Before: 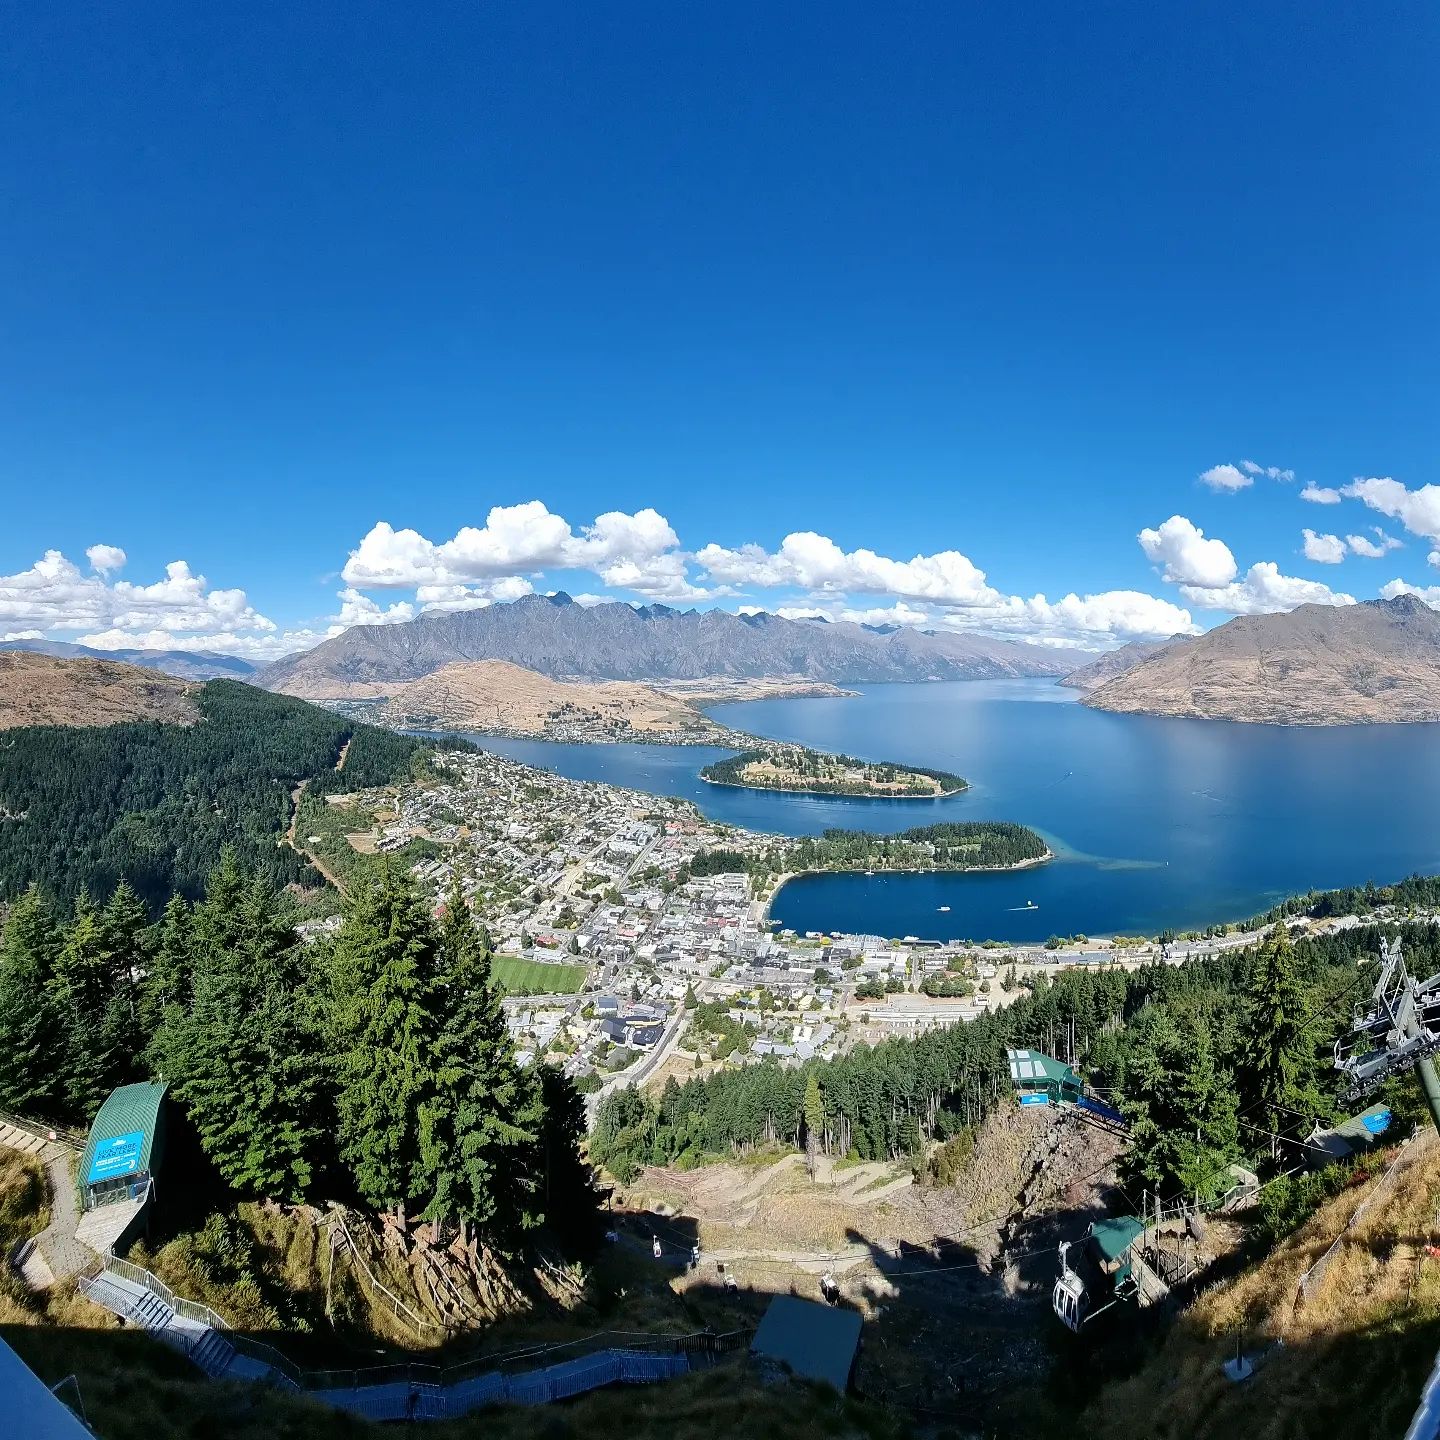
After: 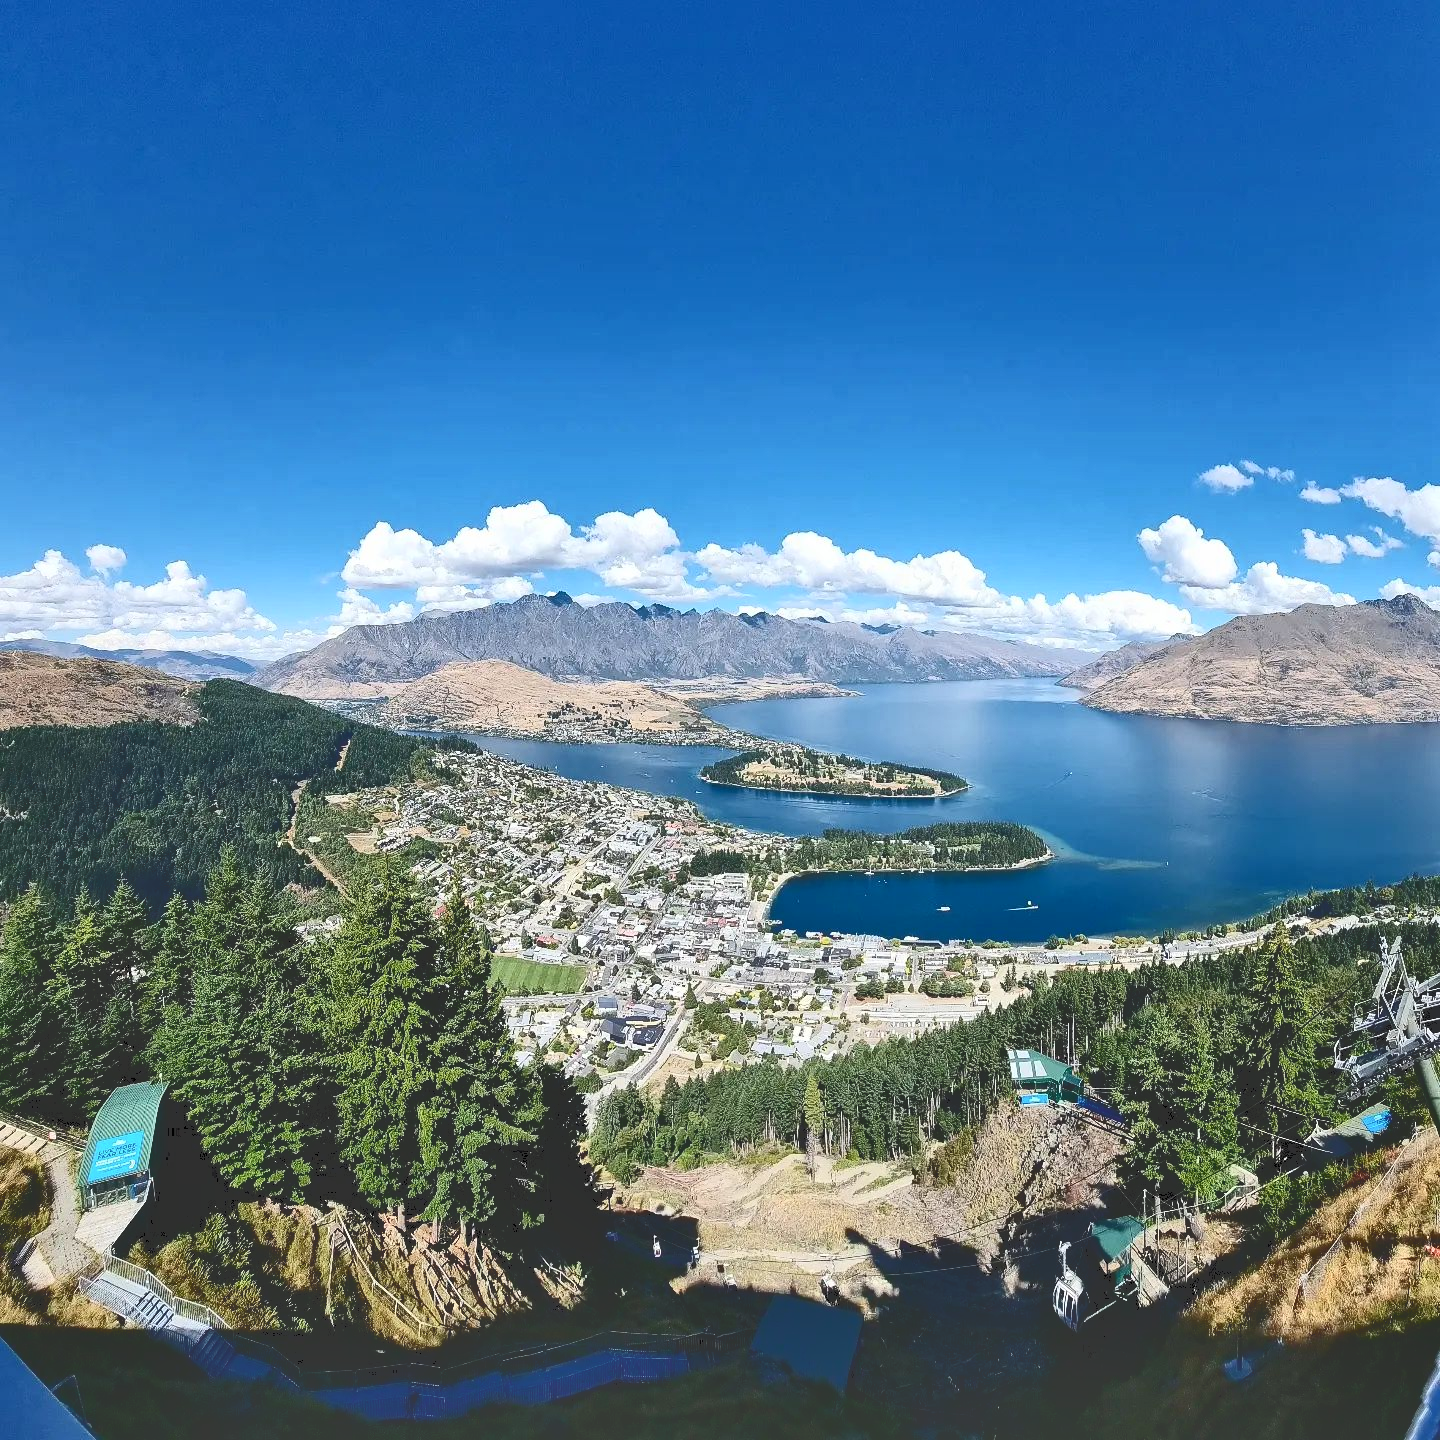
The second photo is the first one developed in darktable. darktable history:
shadows and highlights: soften with gaussian
tone curve: curves: ch0 [(0, 0) (0.003, 0.183) (0.011, 0.183) (0.025, 0.184) (0.044, 0.188) (0.069, 0.197) (0.1, 0.204) (0.136, 0.212) (0.177, 0.226) (0.224, 0.24) (0.277, 0.273) (0.335, 0.322) (0.399, 0.388) (0.468, 0.468) (0.543, 0.579) (0.623, 0.686) (0.709, 0.792) (0.801, 0.877) (0.898, 0.939) (1, 1)], color space Lab, independent channels, preserve colors none
